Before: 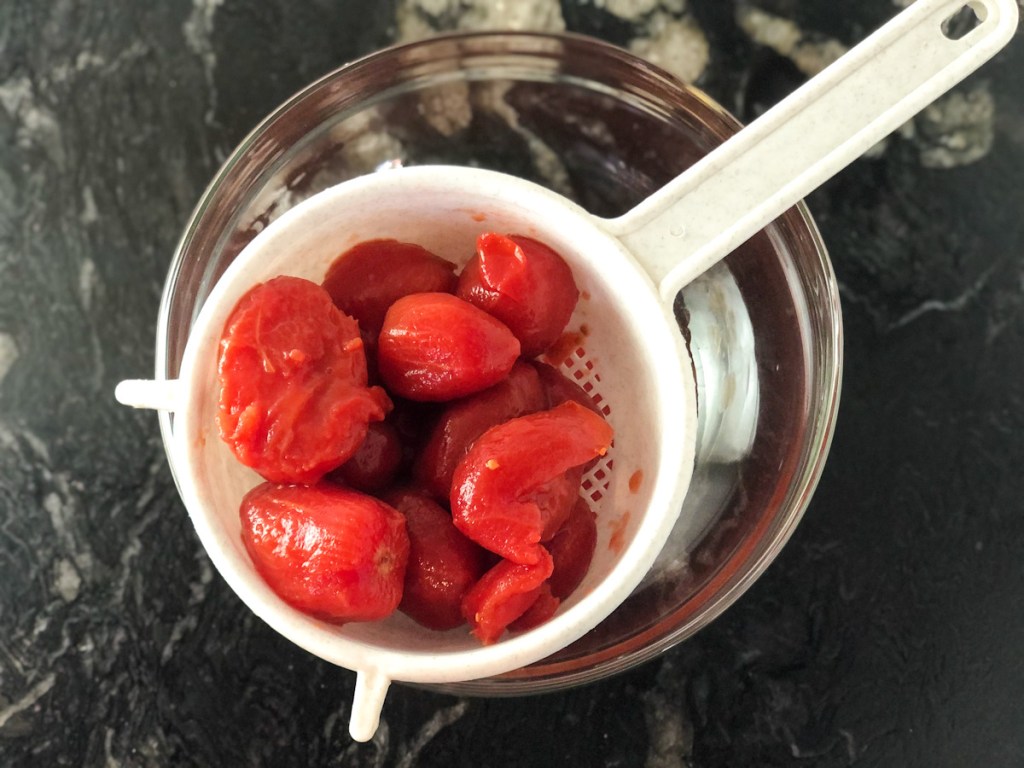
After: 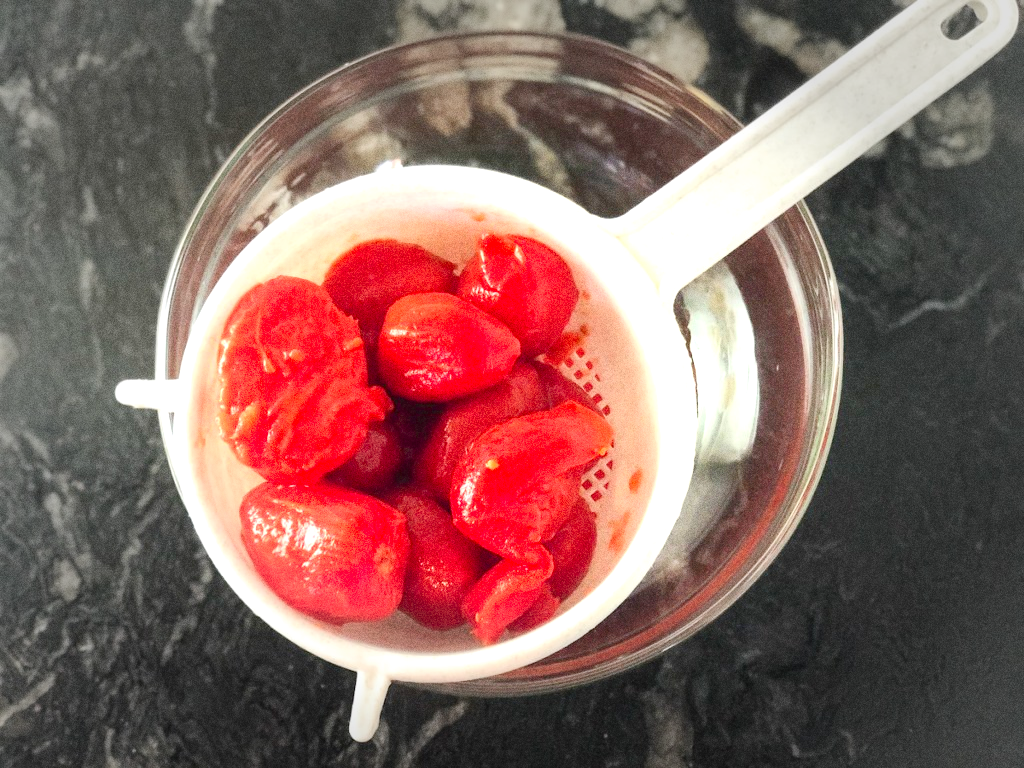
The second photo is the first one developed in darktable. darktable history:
vignetting: fall-off start 48.41%, automatic ratio true, width/height ratio 1.29, unbound false
color correction: saturation 1.11
exposure: black level correction 0, exposure 0.7 EV, compensate exposure bias true, compensate highlight preservation false
grain: coarseness 0.09 ISO, strength 40%
levels: levels [0, 0.43, 0.984]
